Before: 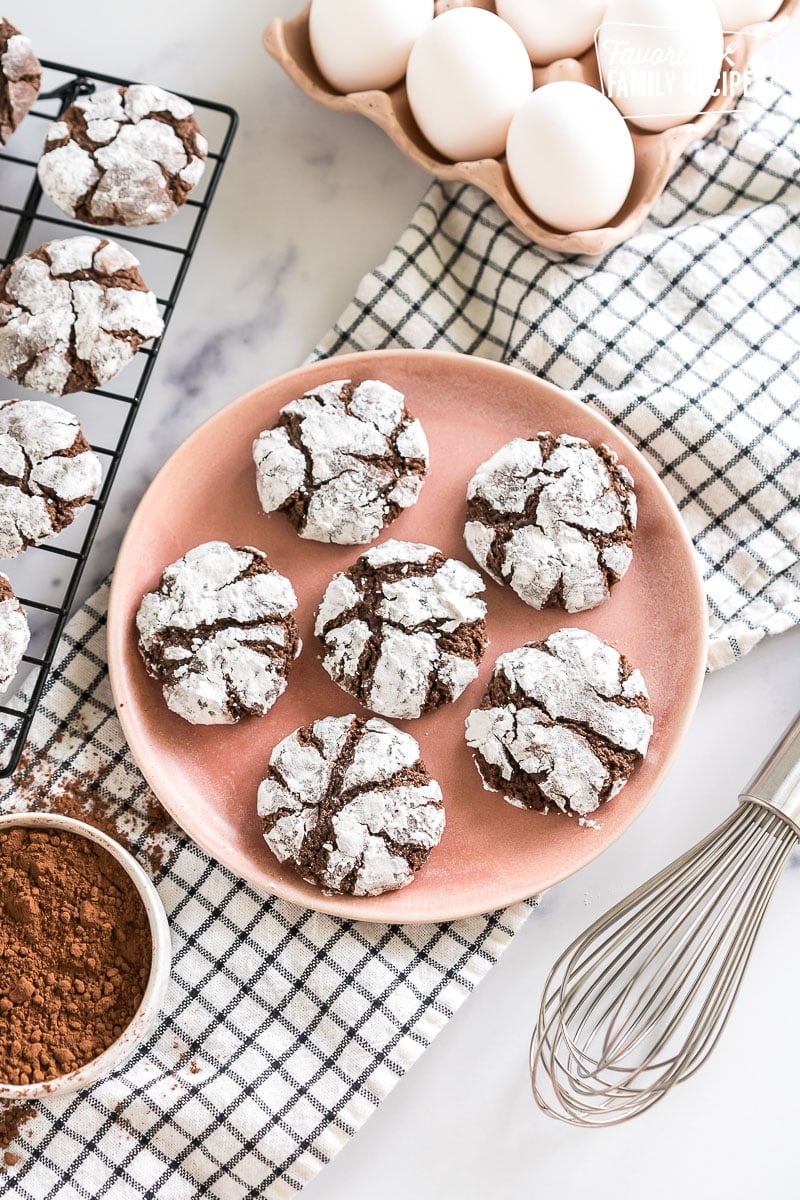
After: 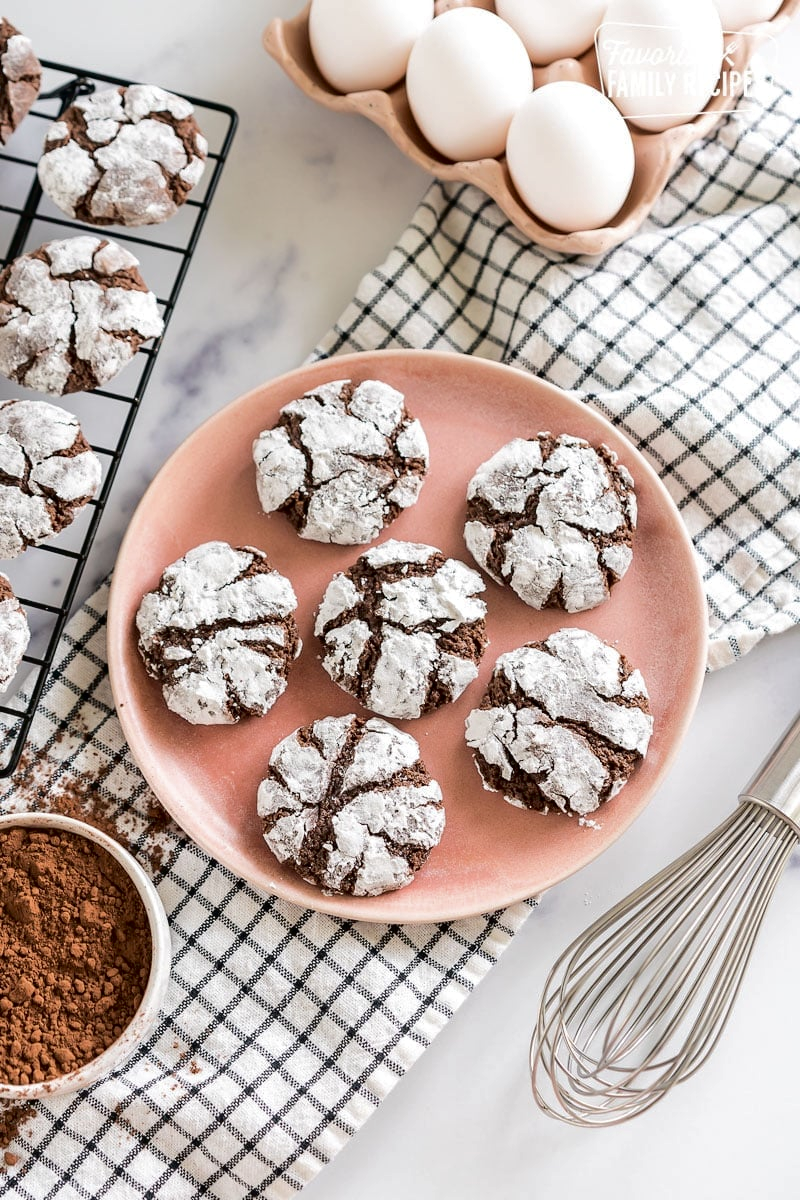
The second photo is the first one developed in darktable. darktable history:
tone curve: curves: ch0 [(0, 0) (0.003, 0.001) (0.011, 0.002) (0.025, 0.007) (0.044, 0.015) (0.069, 0.022) (0.1, 0.03) (0.136, 0.056) (0.177, 0.115) (0.224, 0.177) (0.277, 0.244) (0.335, 0.322) (0.399, 0.398) (0.468, 0.471) (0.543, 0.545) (0.623, 0.614) (0.709, 0.685) (0.801, 0.765) (0.898, 0.867) (1, 1)], color space Lab, independent channels, preserve colors none
